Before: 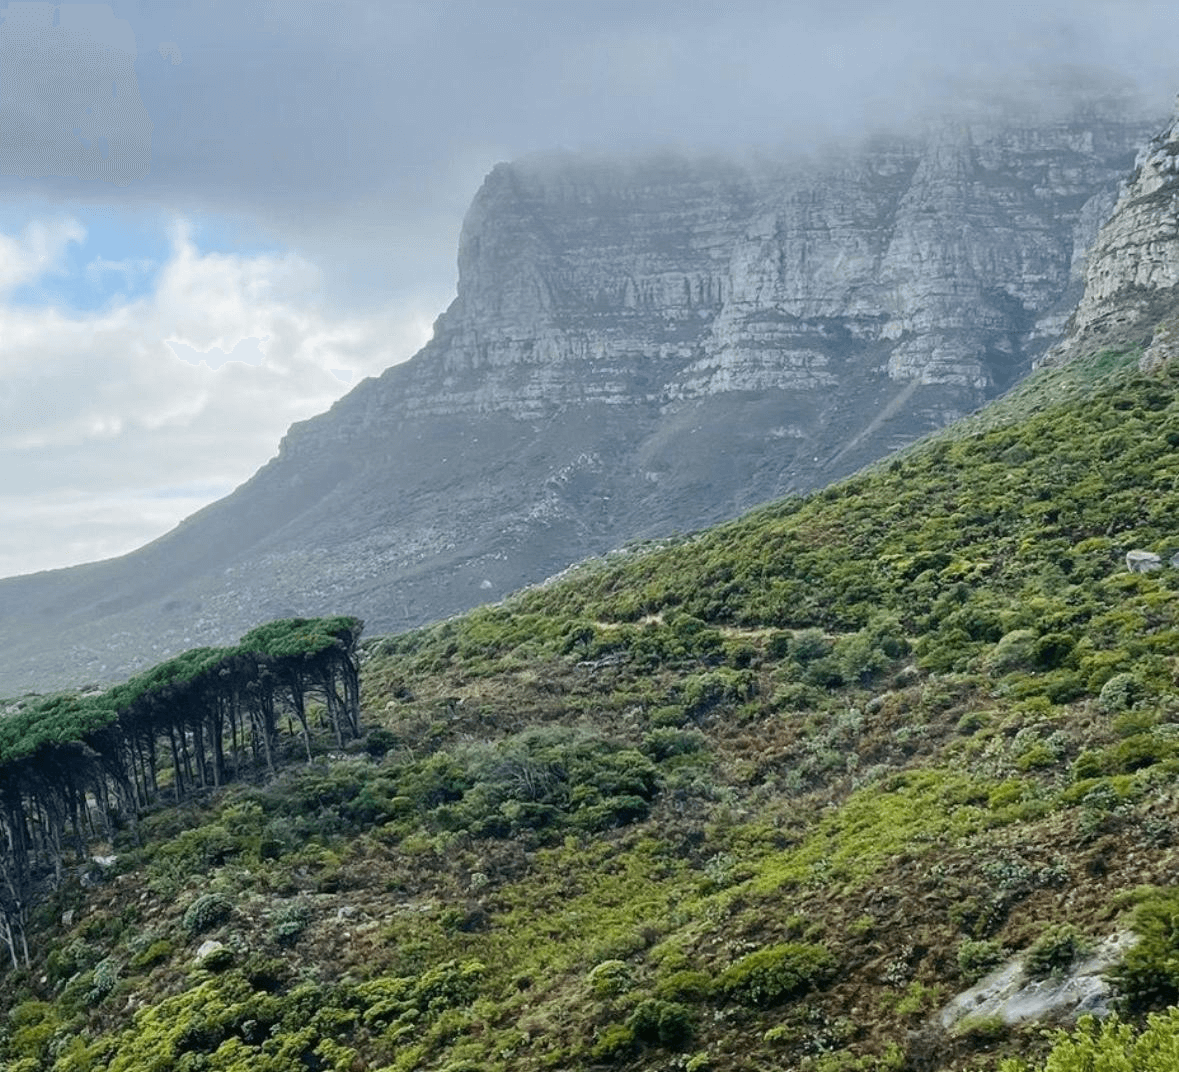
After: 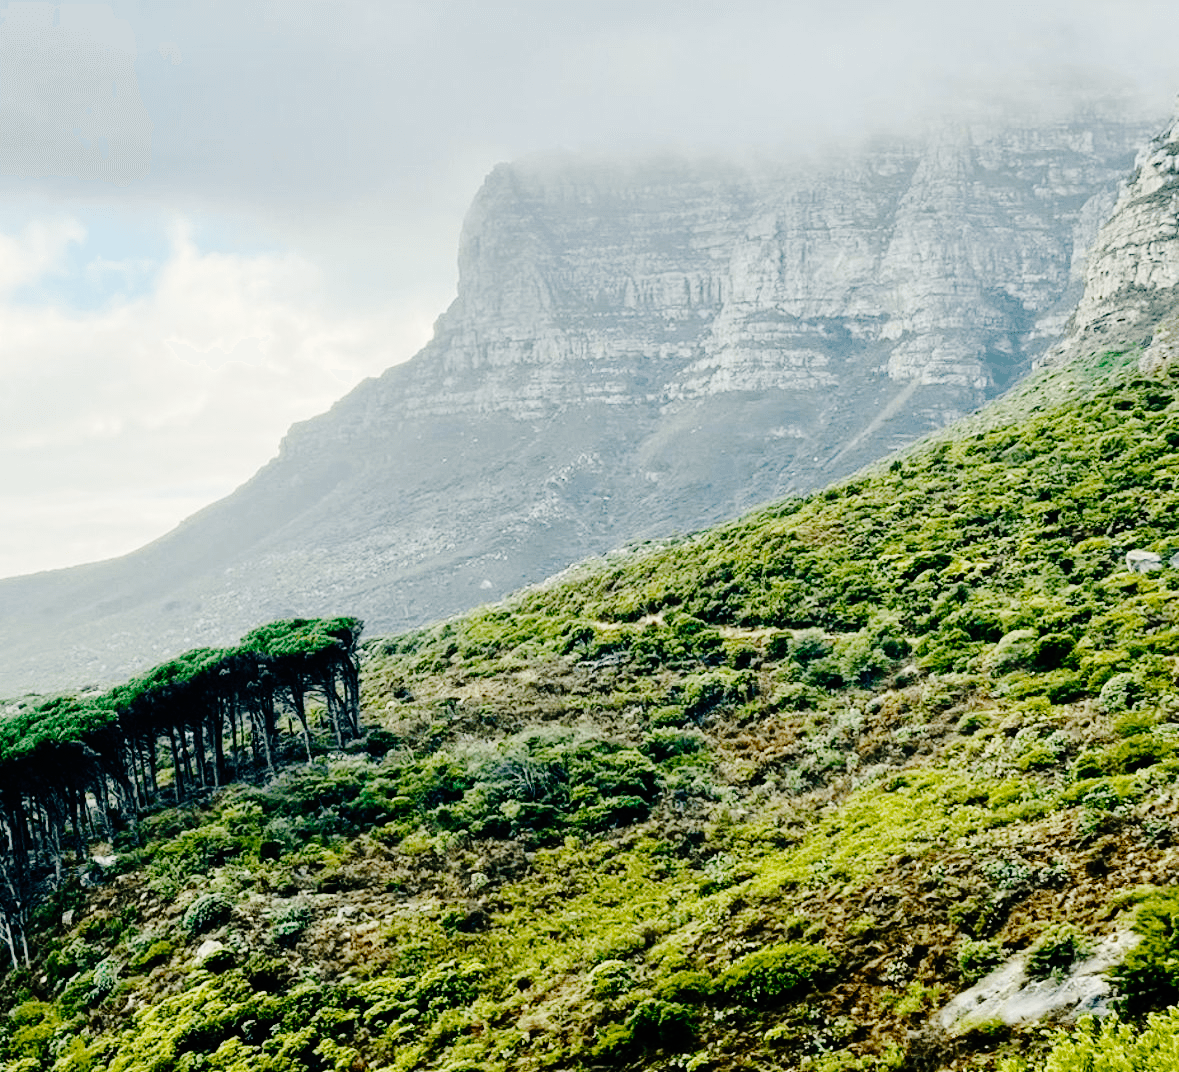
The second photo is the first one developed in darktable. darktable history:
white balance: red 1.029, blue 0.92
base curve: curves: ch0 [(0, 0) (0.036, 0.01) (0.123, 0.254) (0.258, 0.504) (0.507, 0.748) (1, 1)], preserve colors none
